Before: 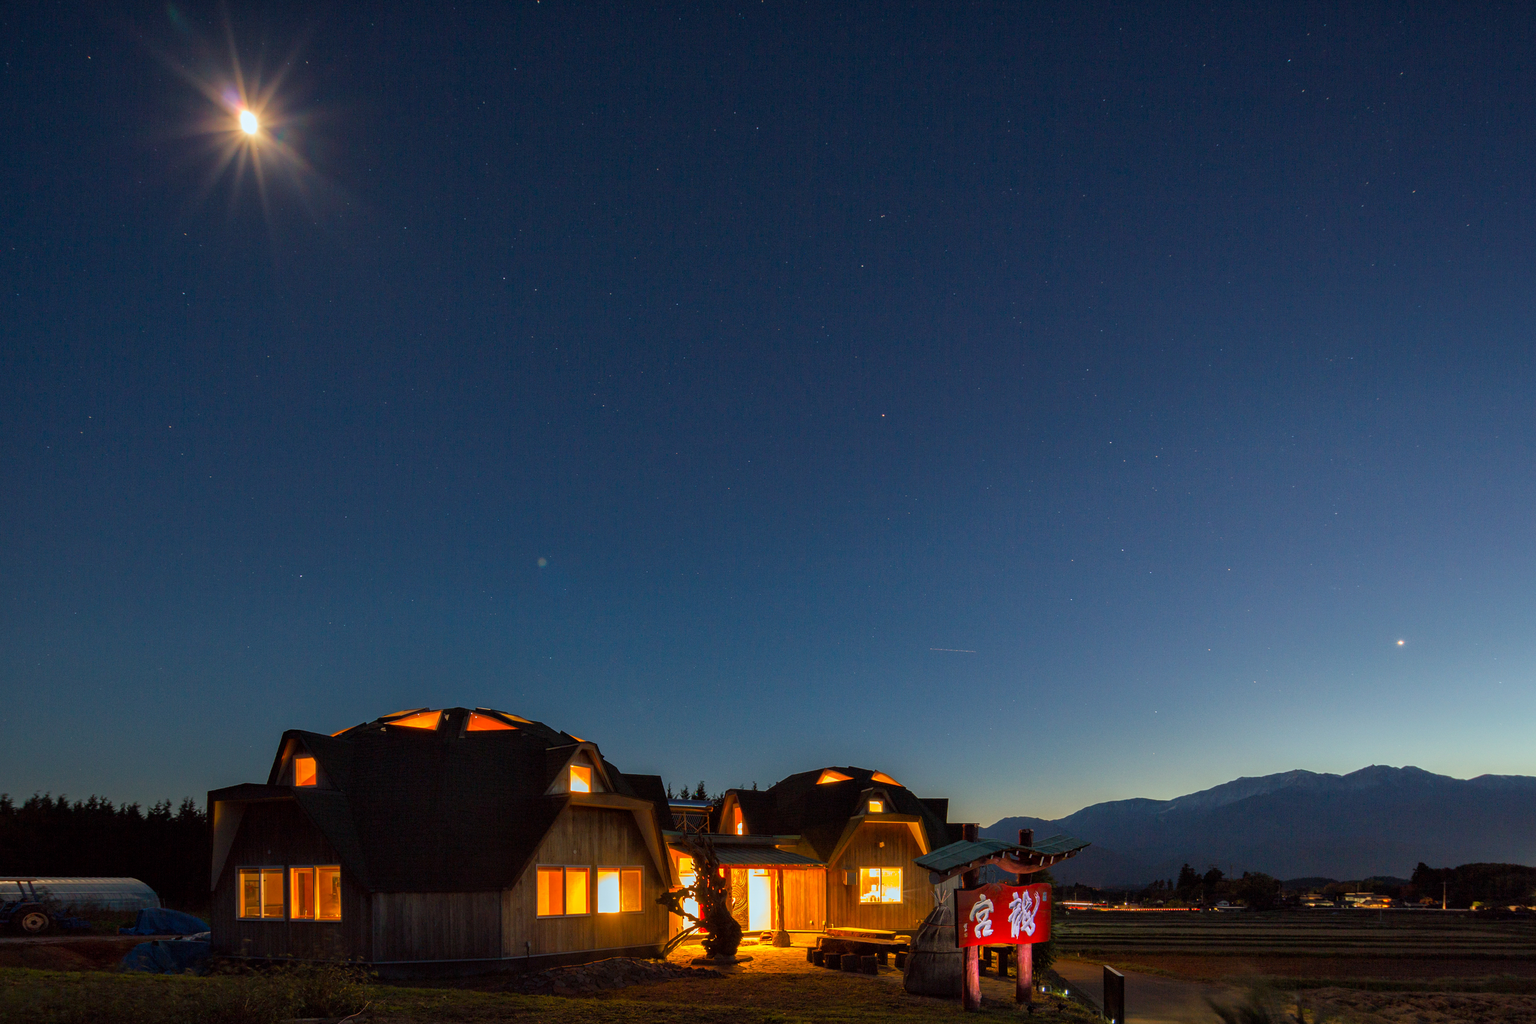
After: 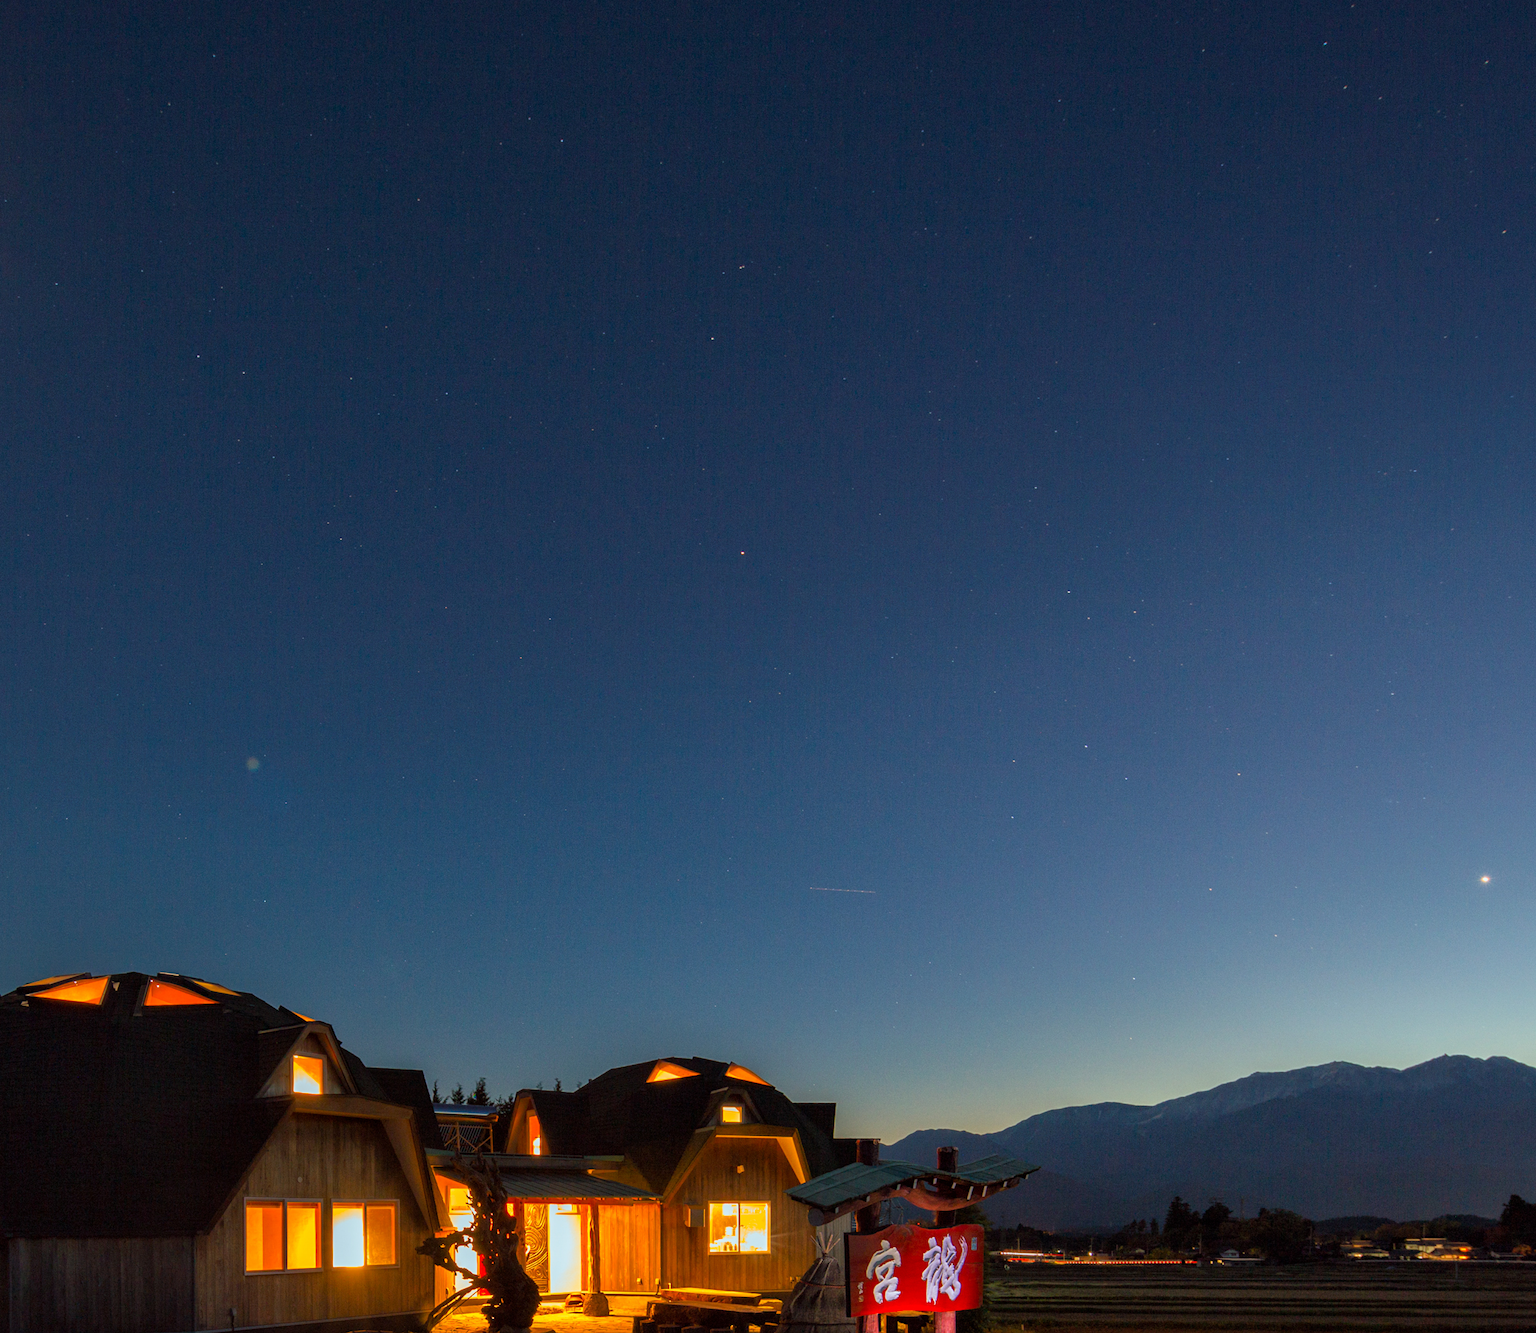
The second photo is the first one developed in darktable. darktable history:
crop and rotate: left 23.84%, top 2.953%, right 6.466%, bottom 6.259%
